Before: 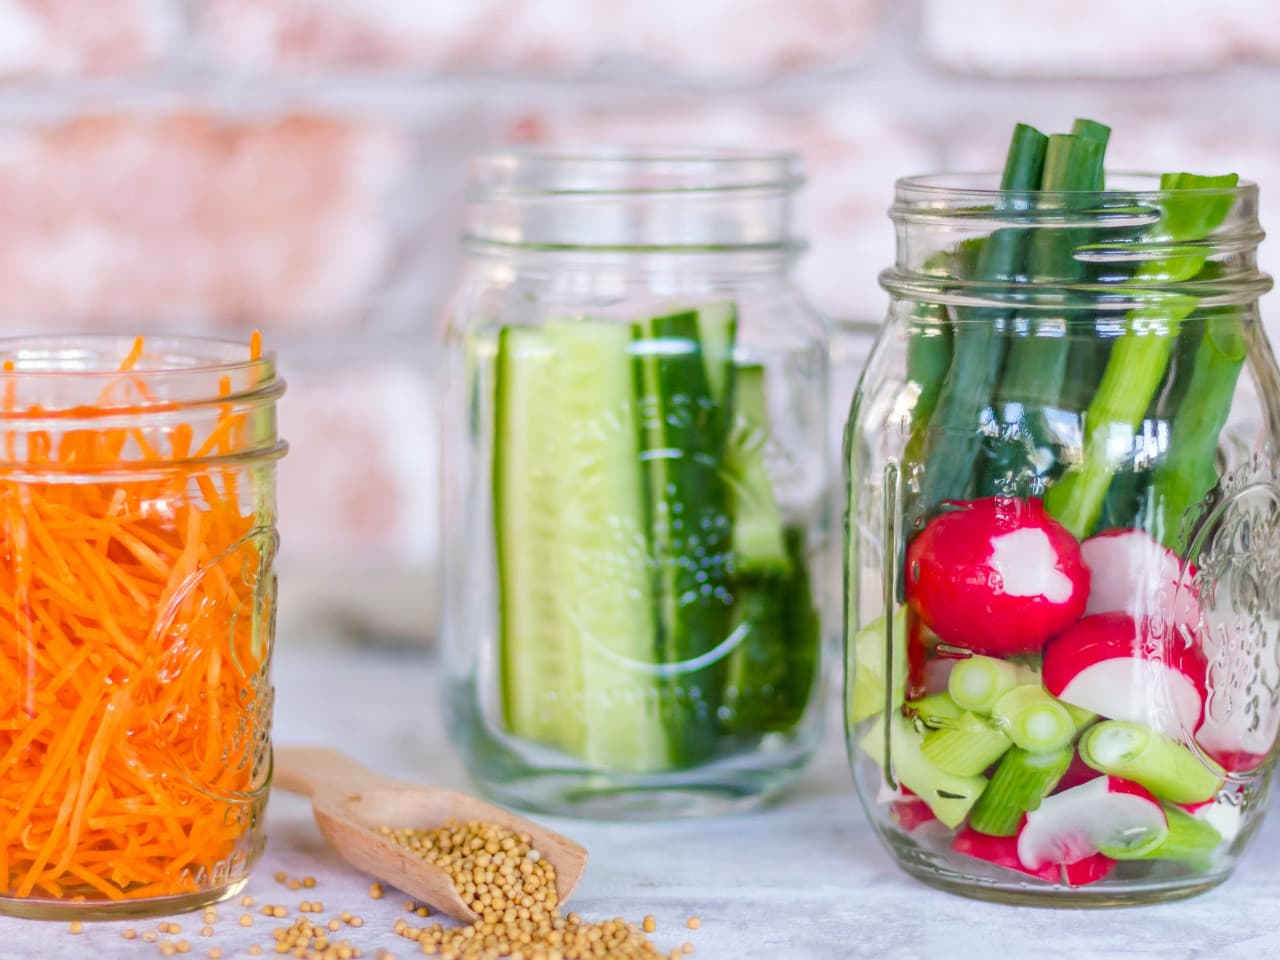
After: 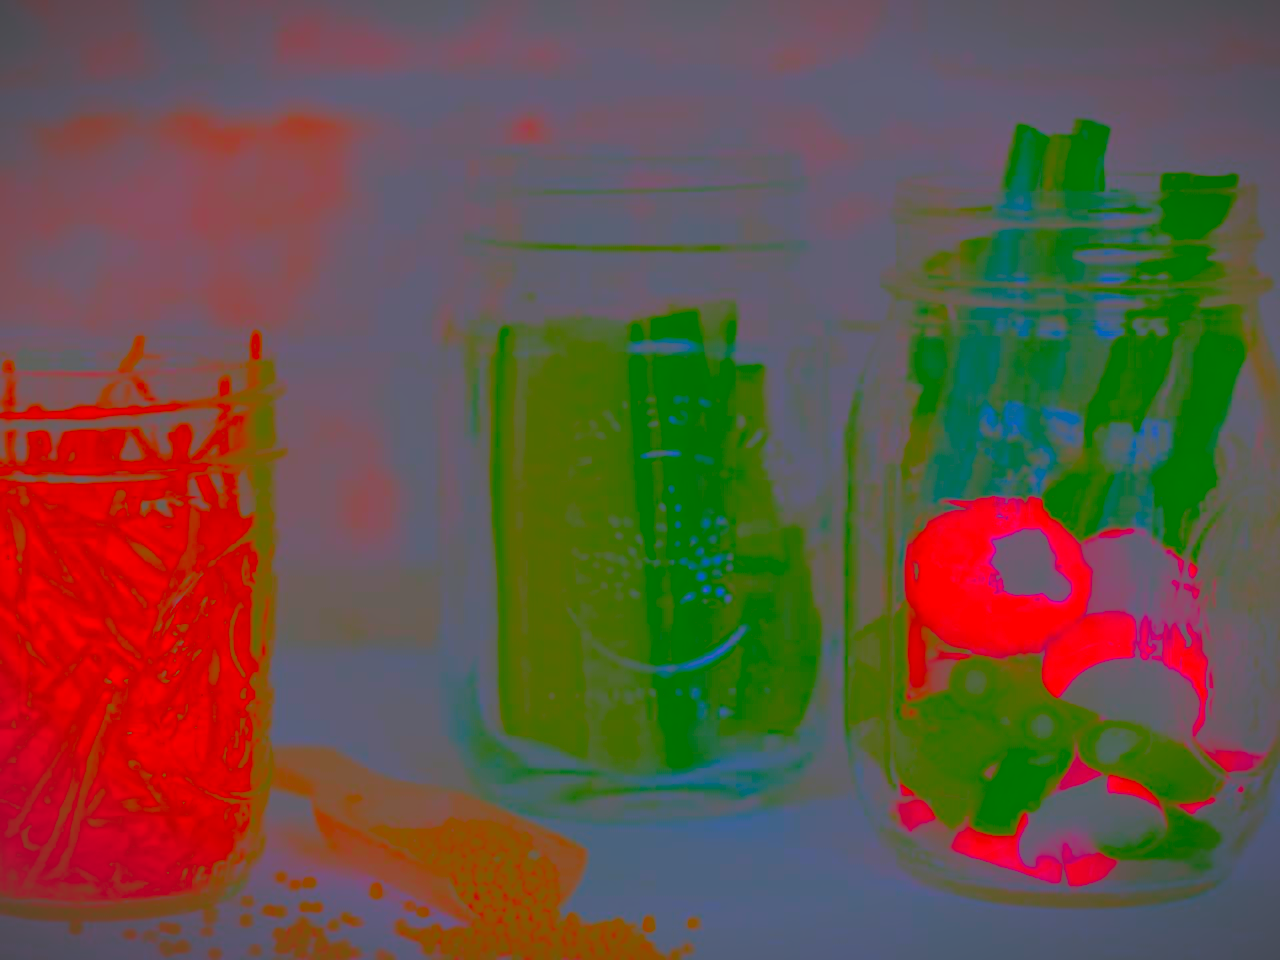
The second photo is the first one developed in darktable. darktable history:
contrast brightness saturation: contrast -0.98, brightness -0.161, saturation 0.743
exposure: exposure 0.218 EV, compensate highlight preservation false
vignetting: fall-off start 99.82%, width/height ratio 1.304, unbound false
